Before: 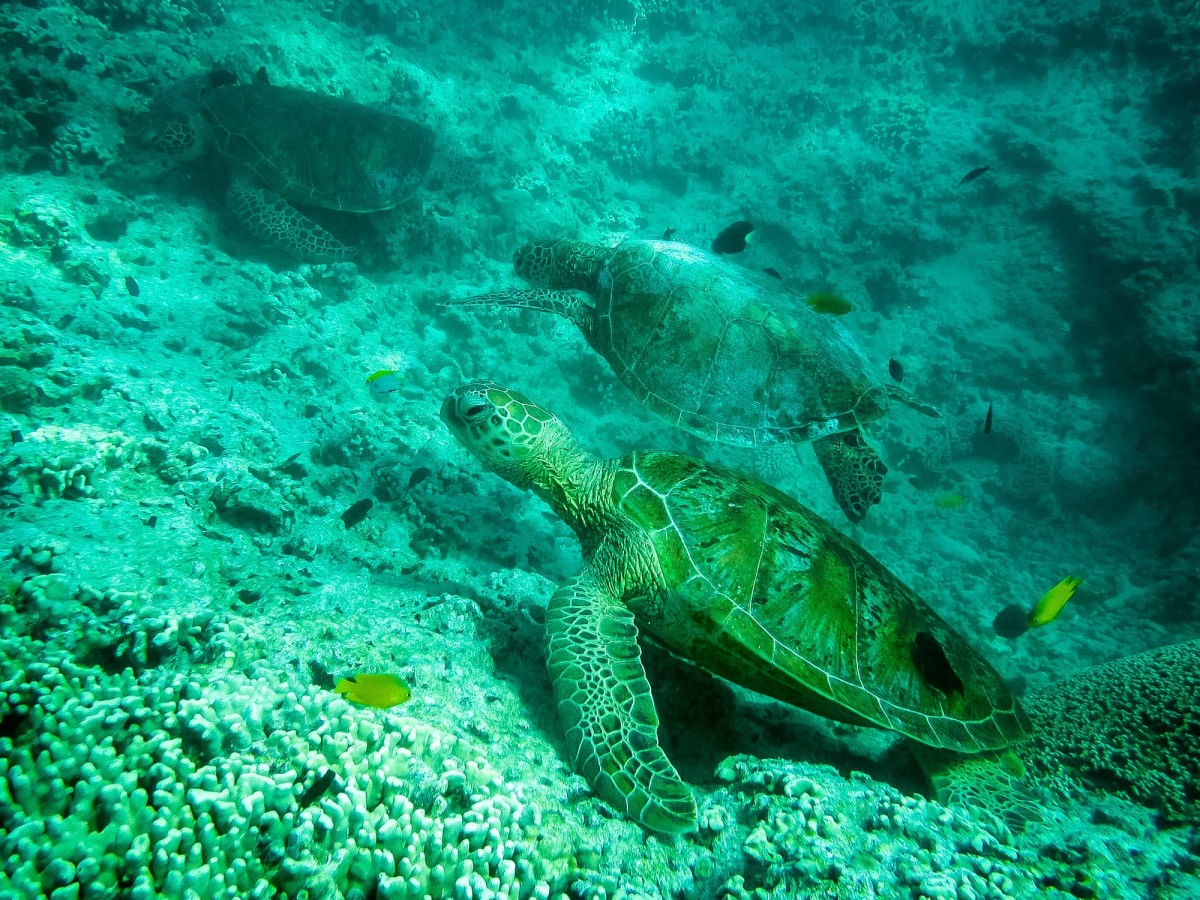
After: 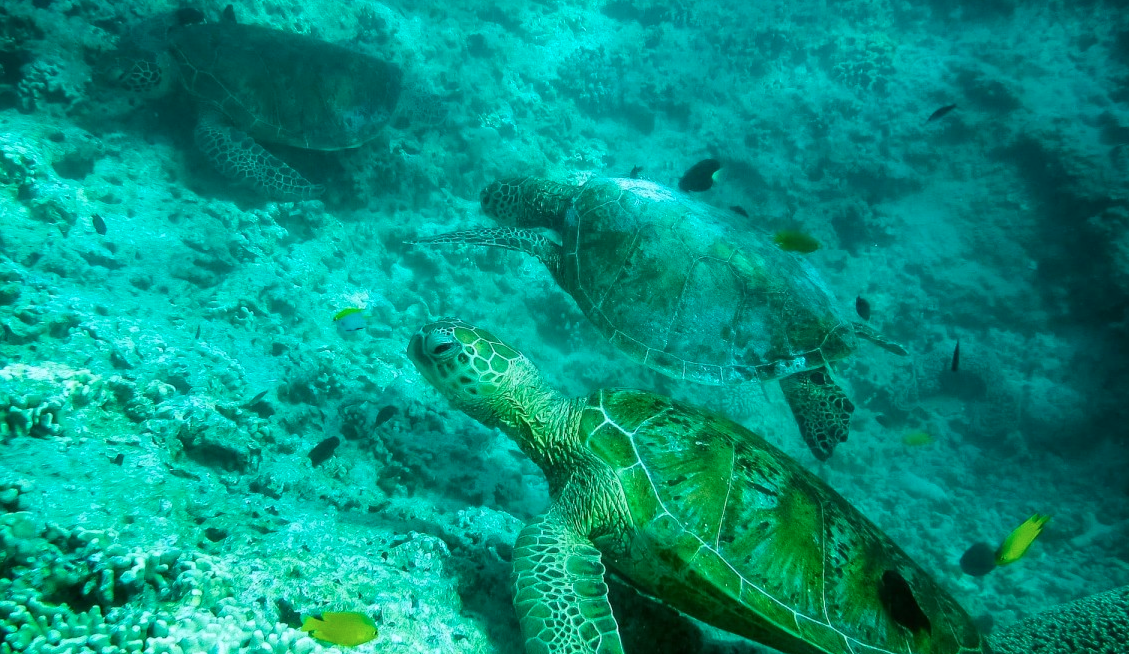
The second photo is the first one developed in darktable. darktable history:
crop: left 2.8%, top 6.995%, right 3.077%, bottom 20.319%
color calibration: illuminant as shot in camera, x 0.358, y 0.373, temperature 4628.91 K
